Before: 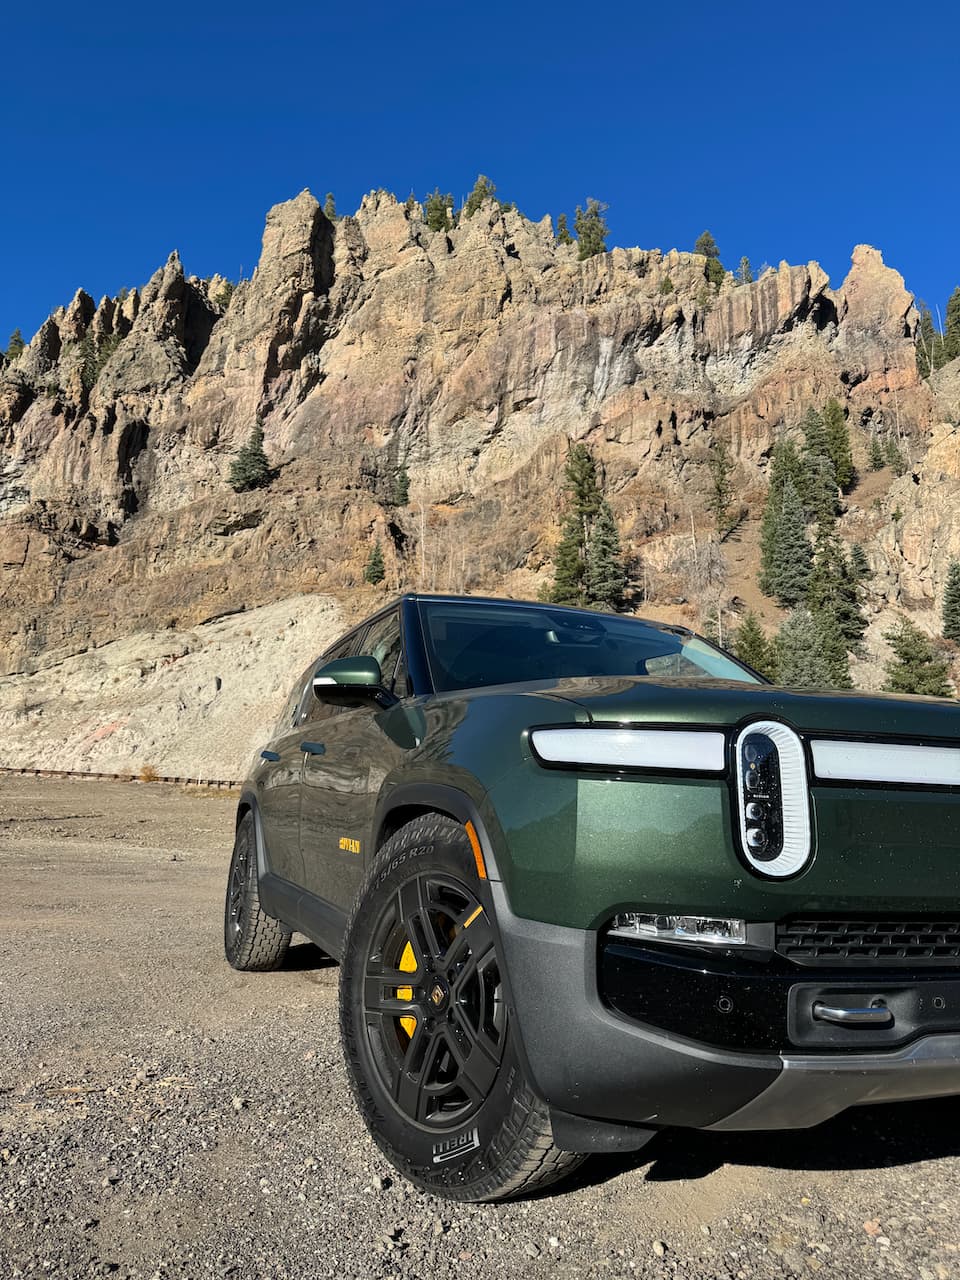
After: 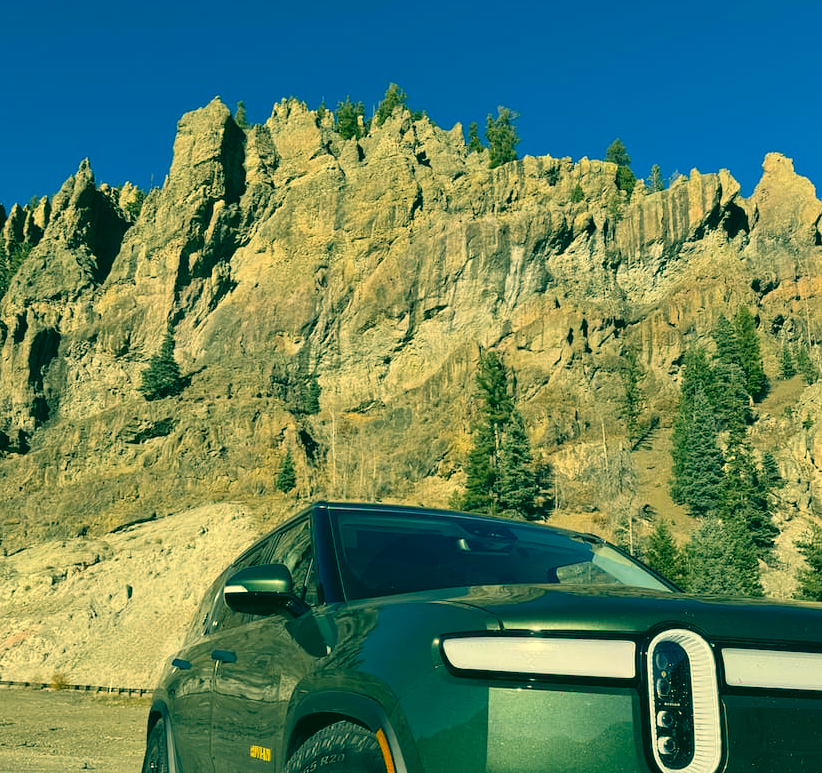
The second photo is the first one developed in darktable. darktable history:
color correction: highlights a* 1.83, highlights b* 34.02, shadows a* -36.68, shadows b* -5.48
crop and rotate: left 9.345%, top 7.22%, right 4.982%, bottom 32.331%
